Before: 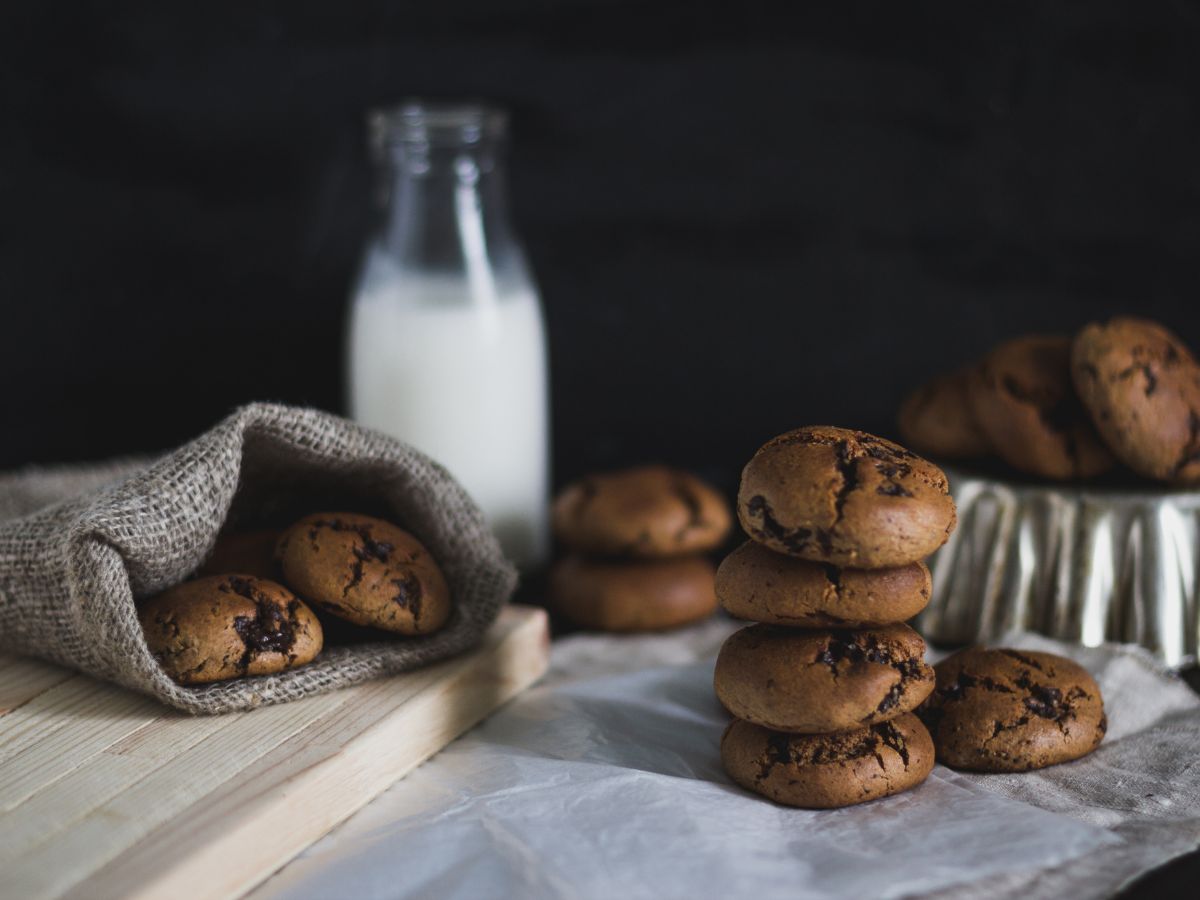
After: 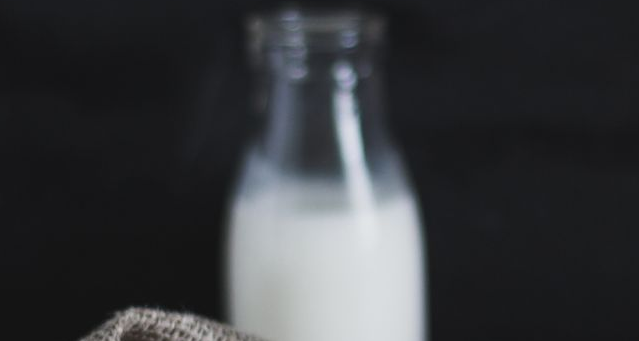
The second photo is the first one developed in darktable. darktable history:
crop: left 10.231%, top 10.6%, right 36.447%, bottom 51.432%
